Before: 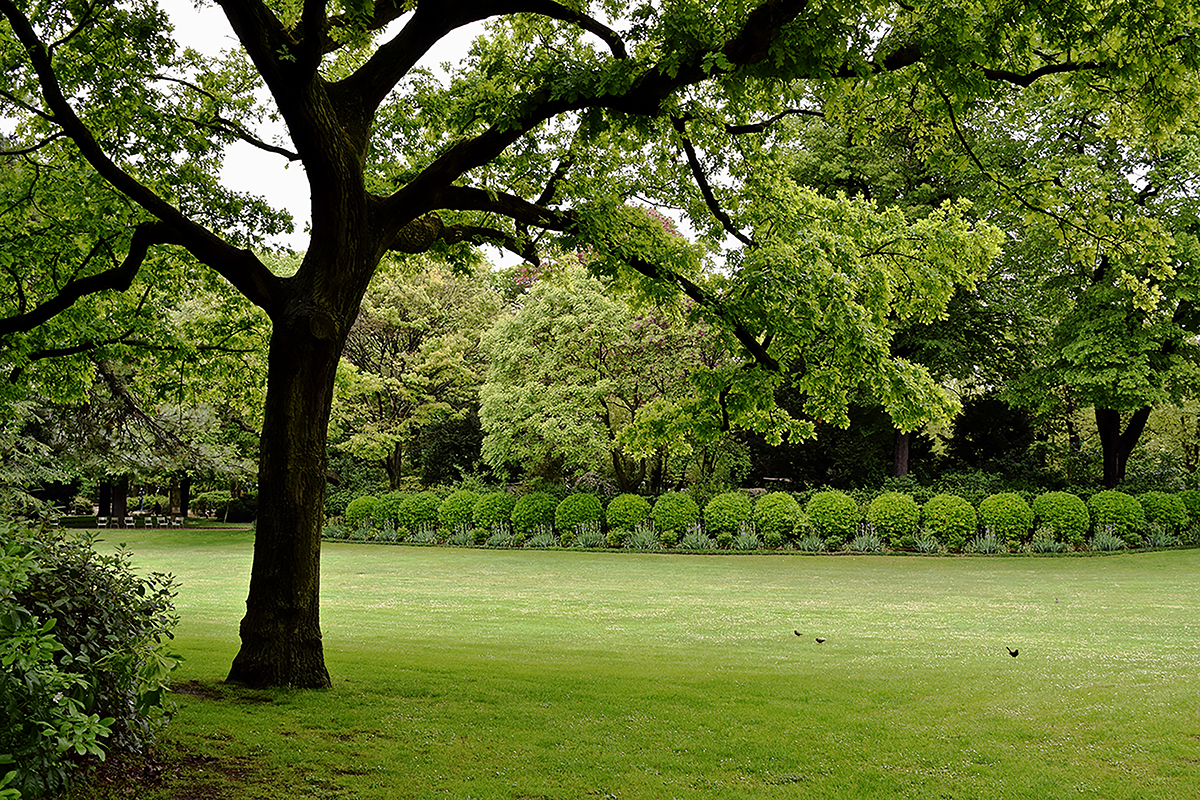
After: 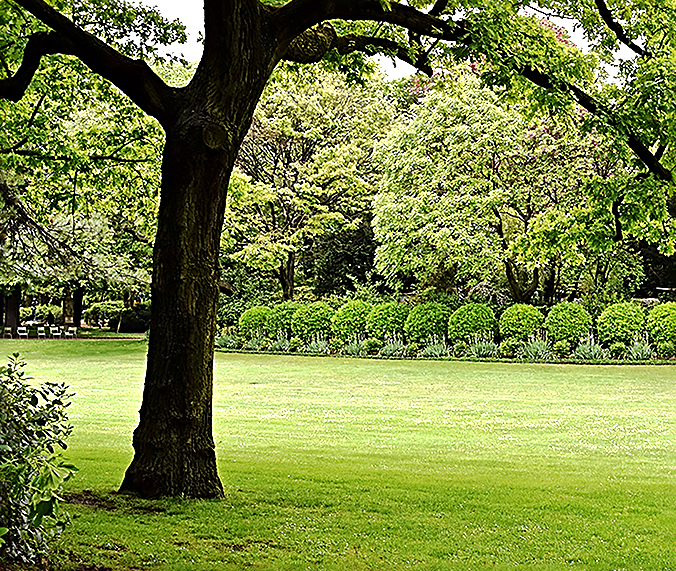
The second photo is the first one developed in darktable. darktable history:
crop: left 8.966%, top 23.852%, right 34.699%, bottom 4.703%
exposure: exposure 0.77 EV, compensate highlight preservation false
sharpen: radius 2.584, amount 0.688
